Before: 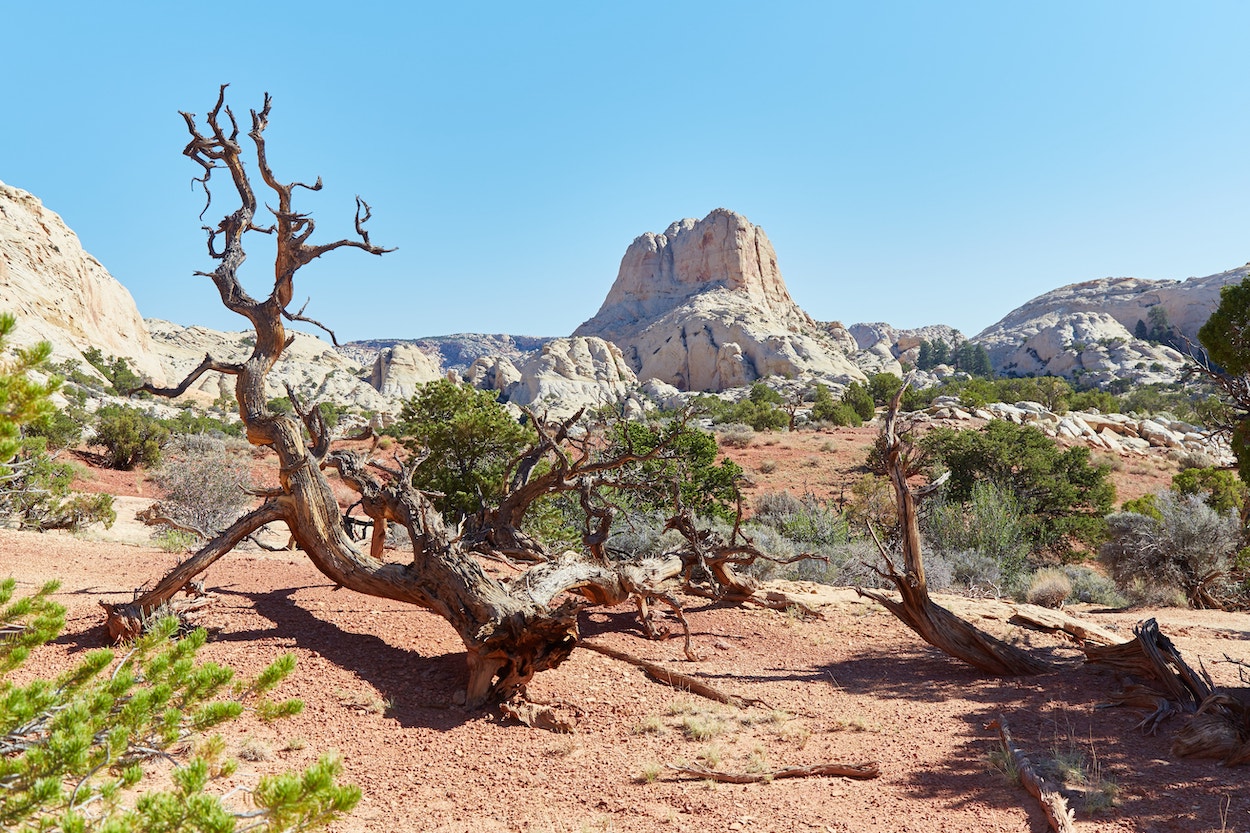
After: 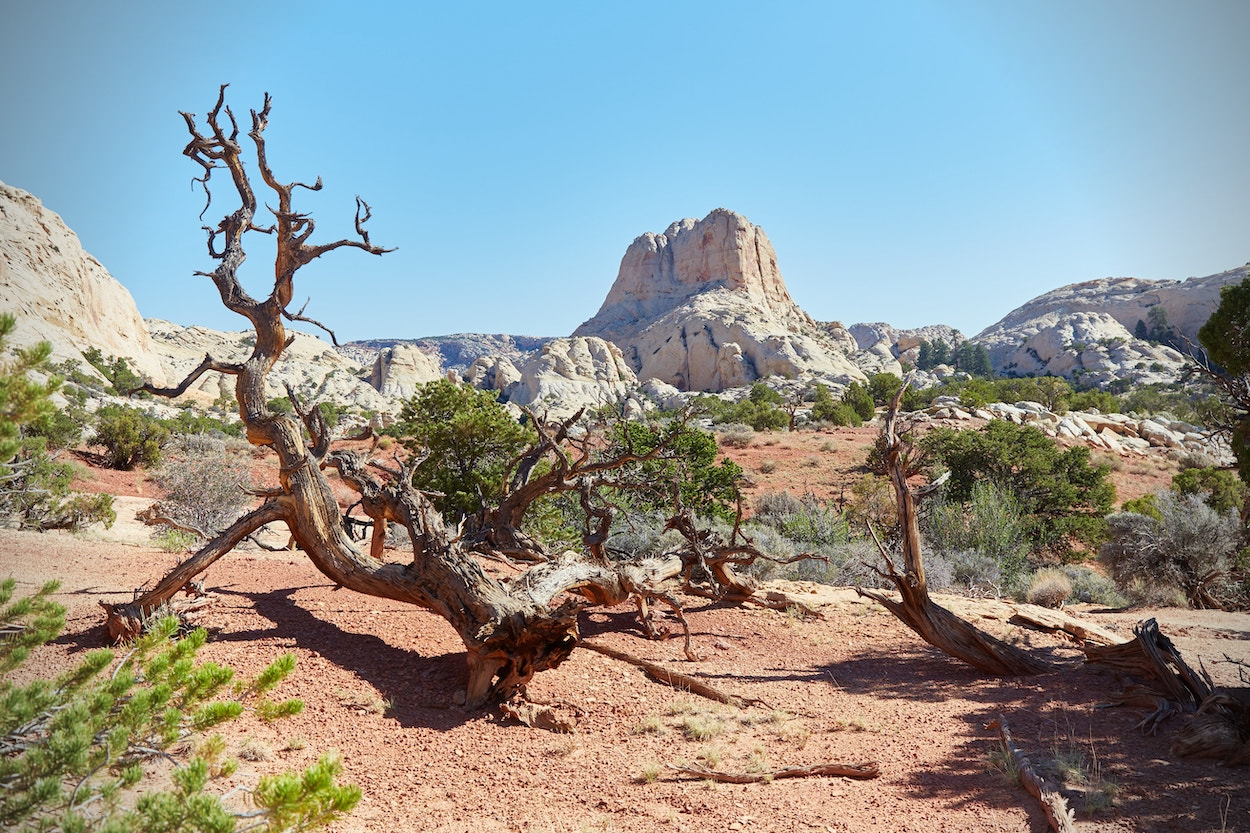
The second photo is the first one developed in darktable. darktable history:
vignetting: brightness -0.725, saturation -0.481
